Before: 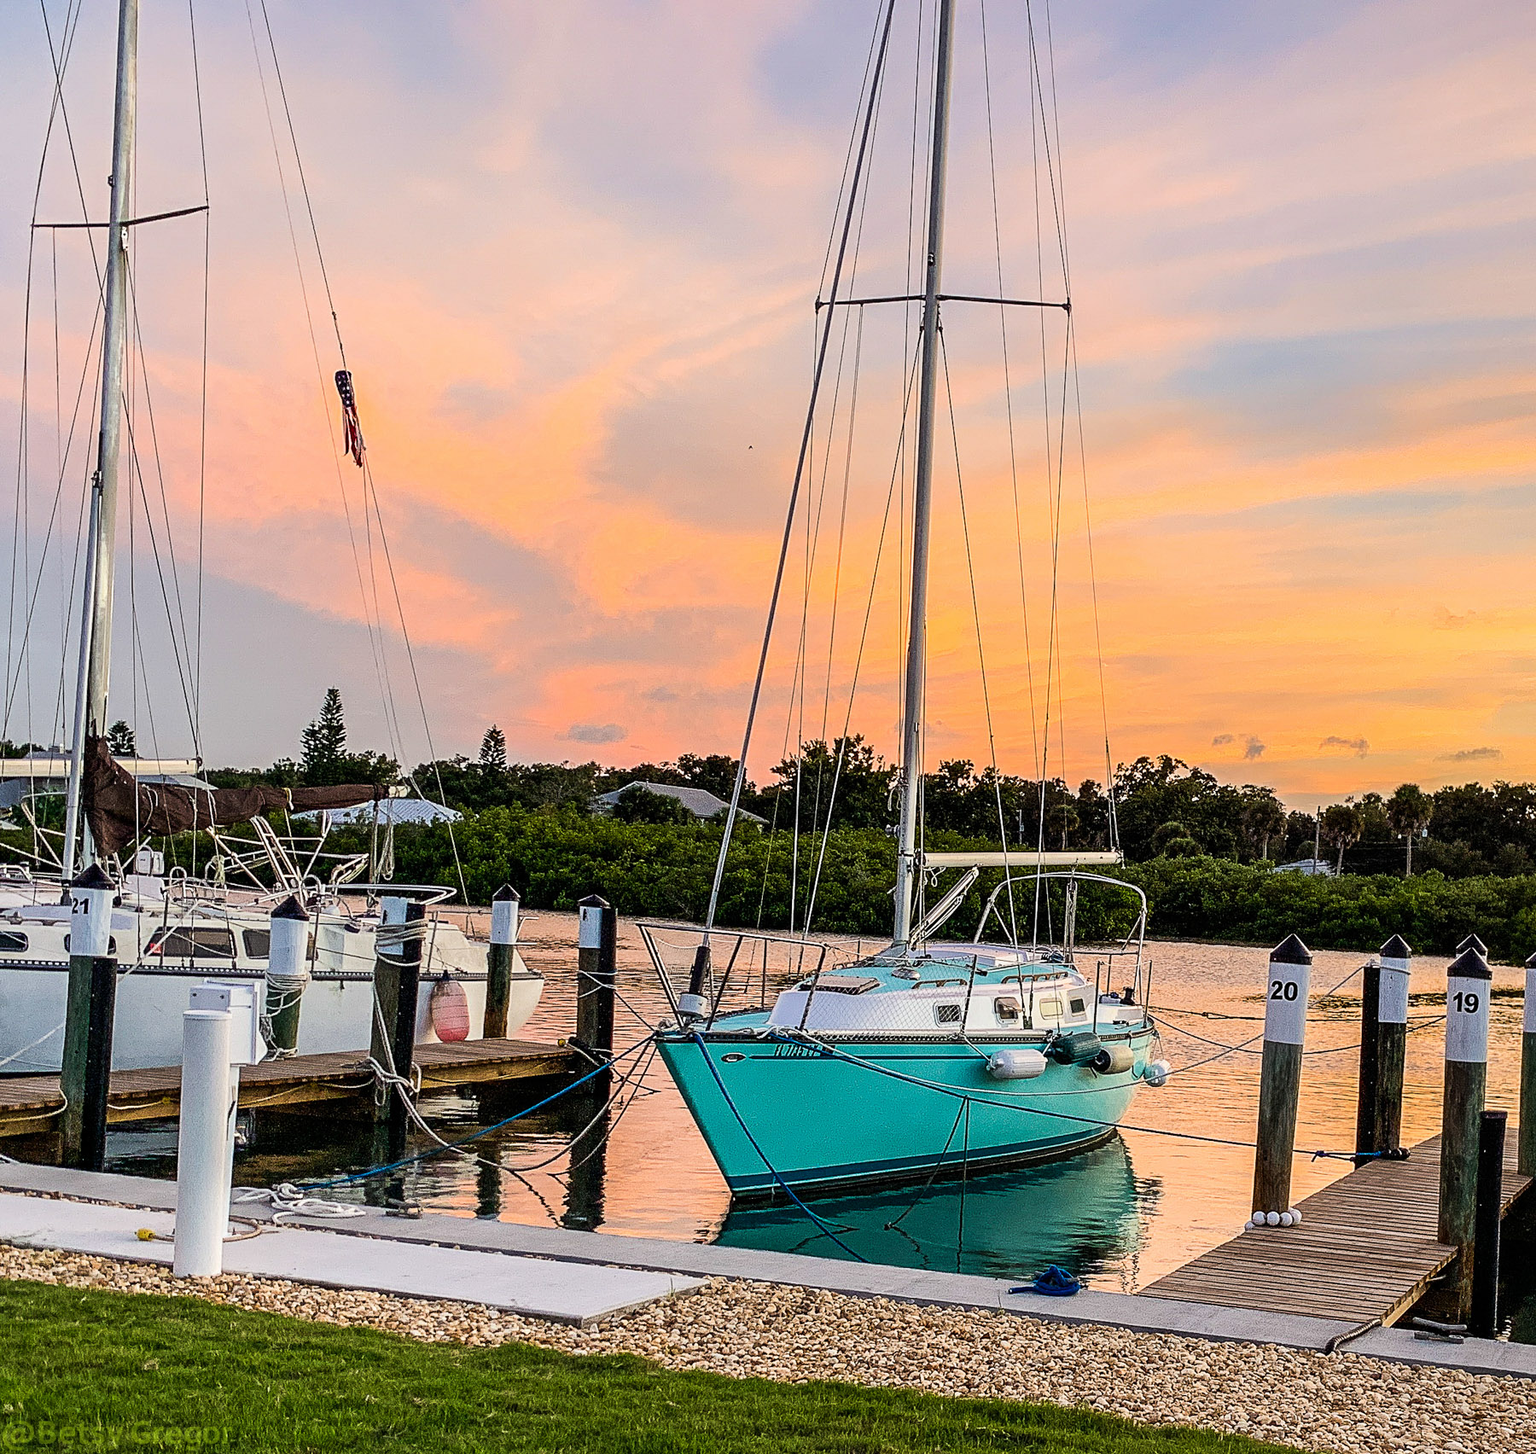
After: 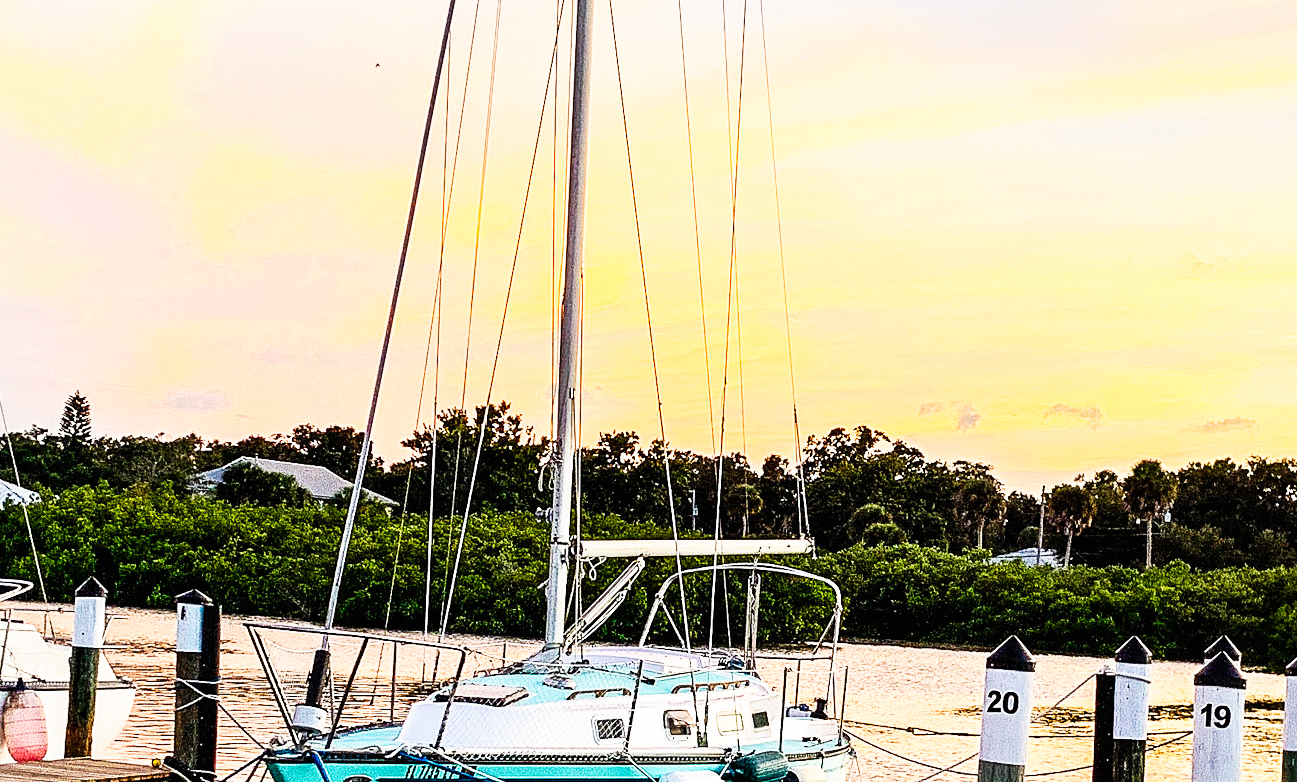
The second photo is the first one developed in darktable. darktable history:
crop and rotate: left 27.938%, top 27.046%, bottom 27.046%
base curve: curves: ch0 [(0, 0) (0.007, 0.004) (0.027, 0.03) (0.046, 0.07) (0.207, 0.54) (0.442, 0.872) (0.673, 0.972) (1, 1)], preserve colors none
